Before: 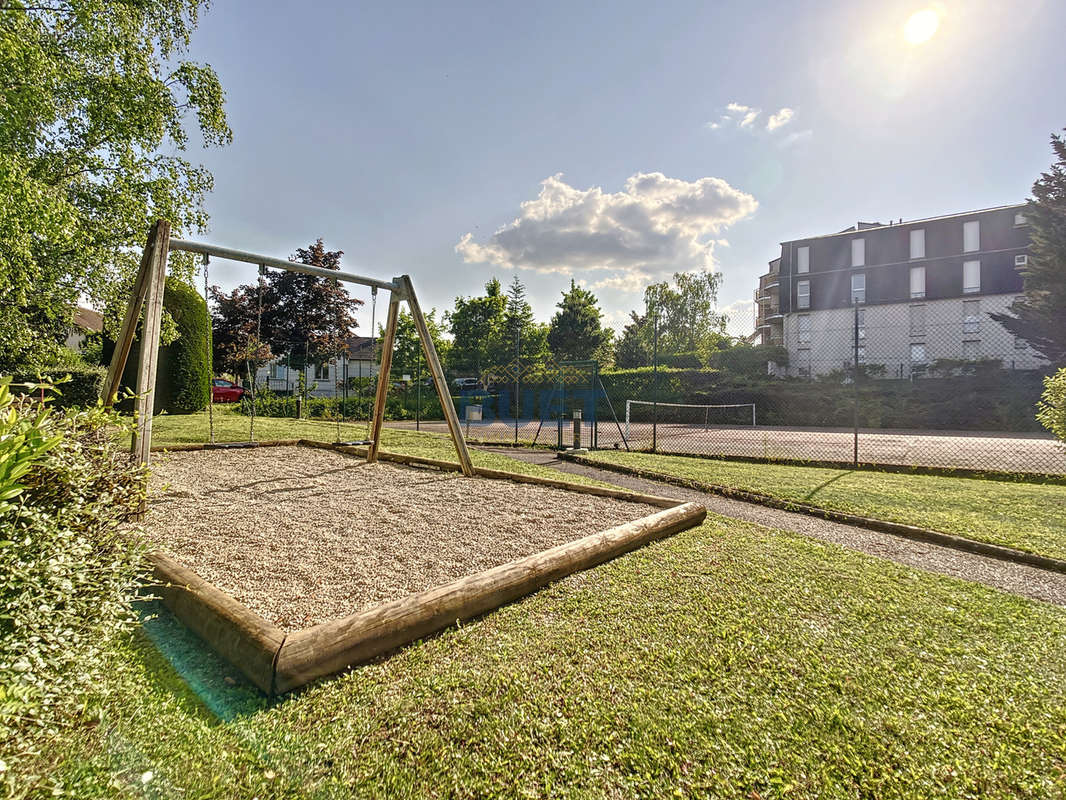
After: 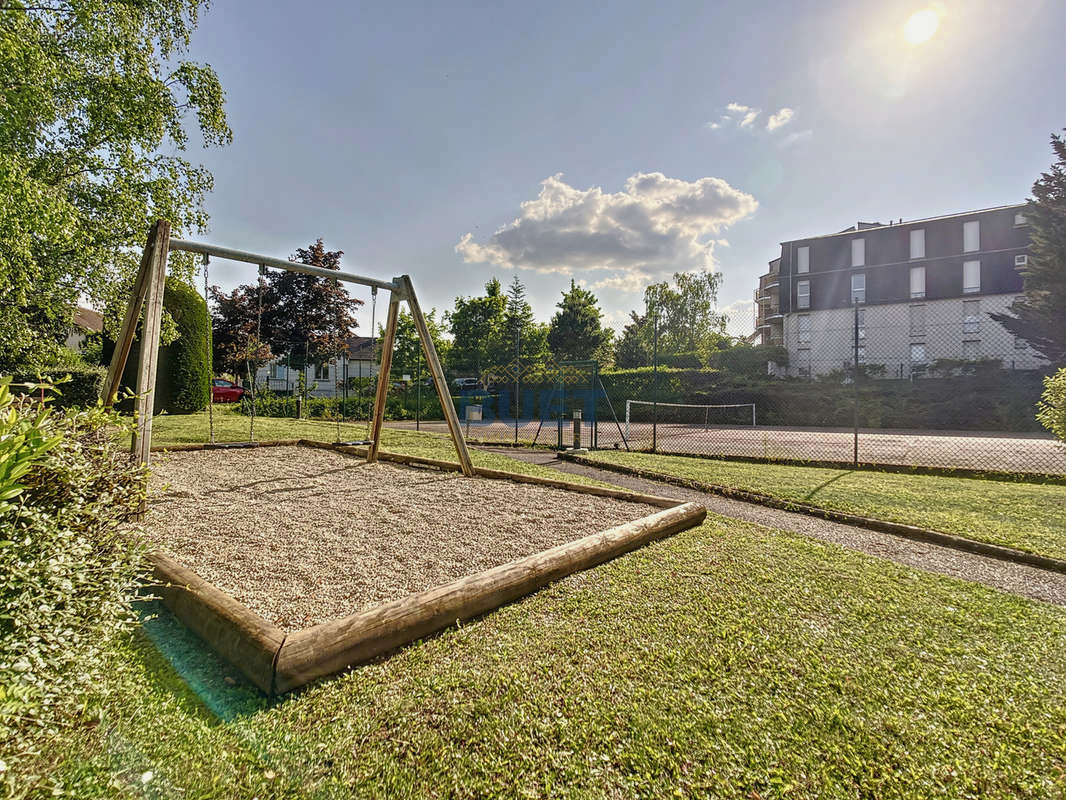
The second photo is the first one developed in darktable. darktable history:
shadows and highlights: shadows 34.11, highlights -35, soften with gaussian
exposure: exposure -0.158 EV, compensate highlight preservation false
